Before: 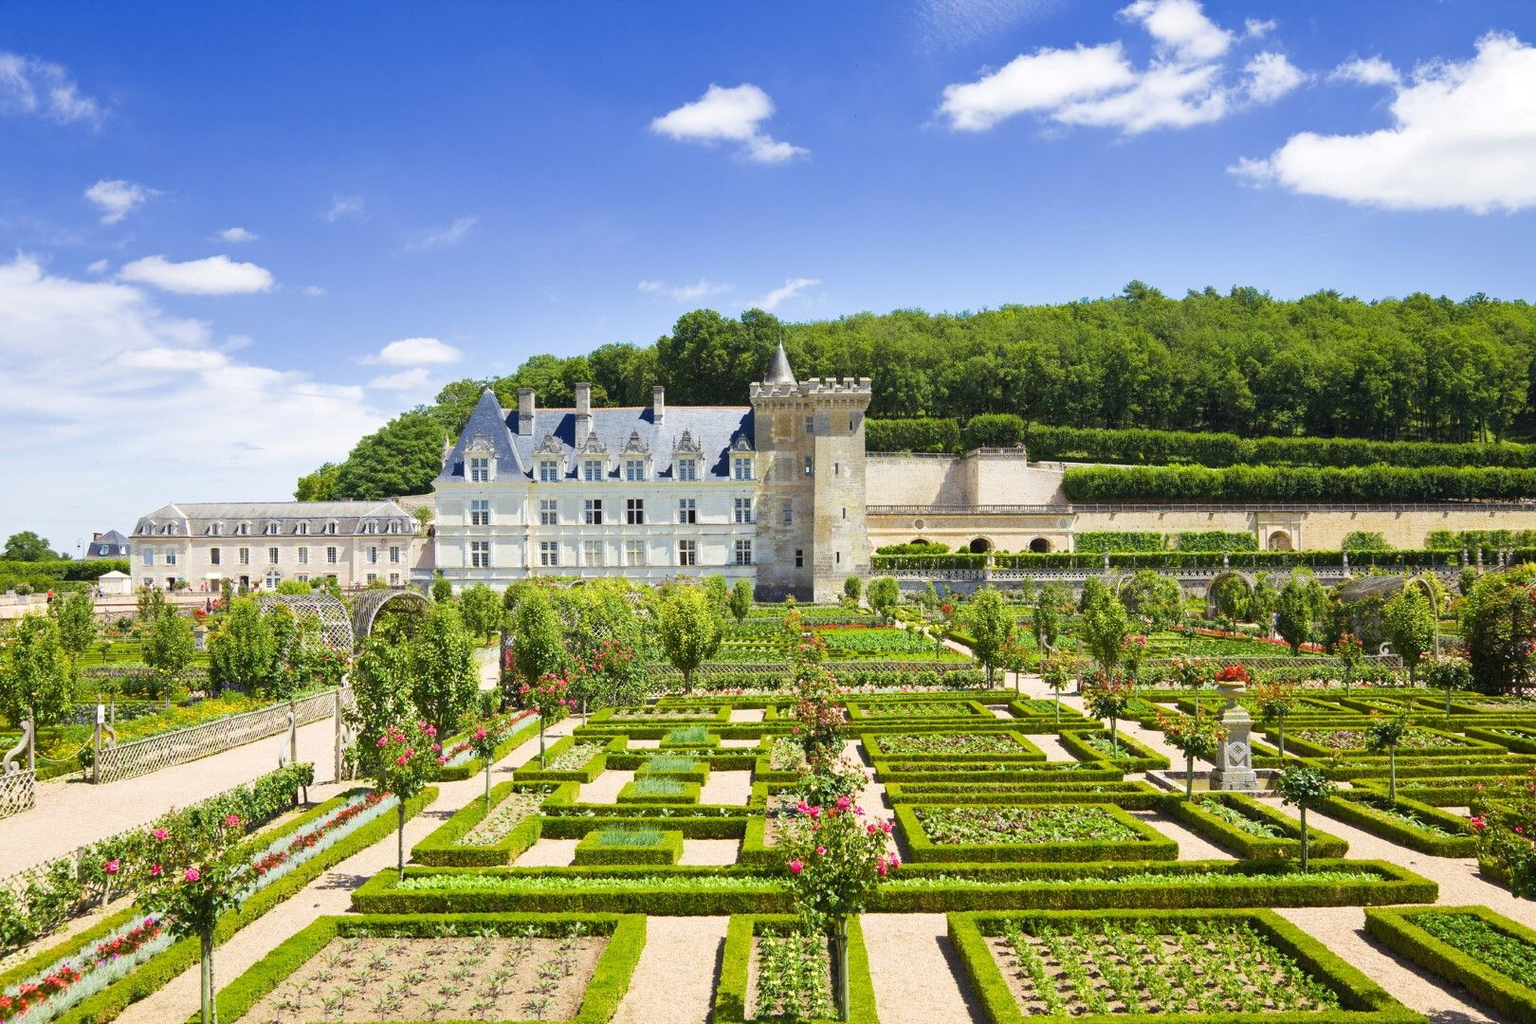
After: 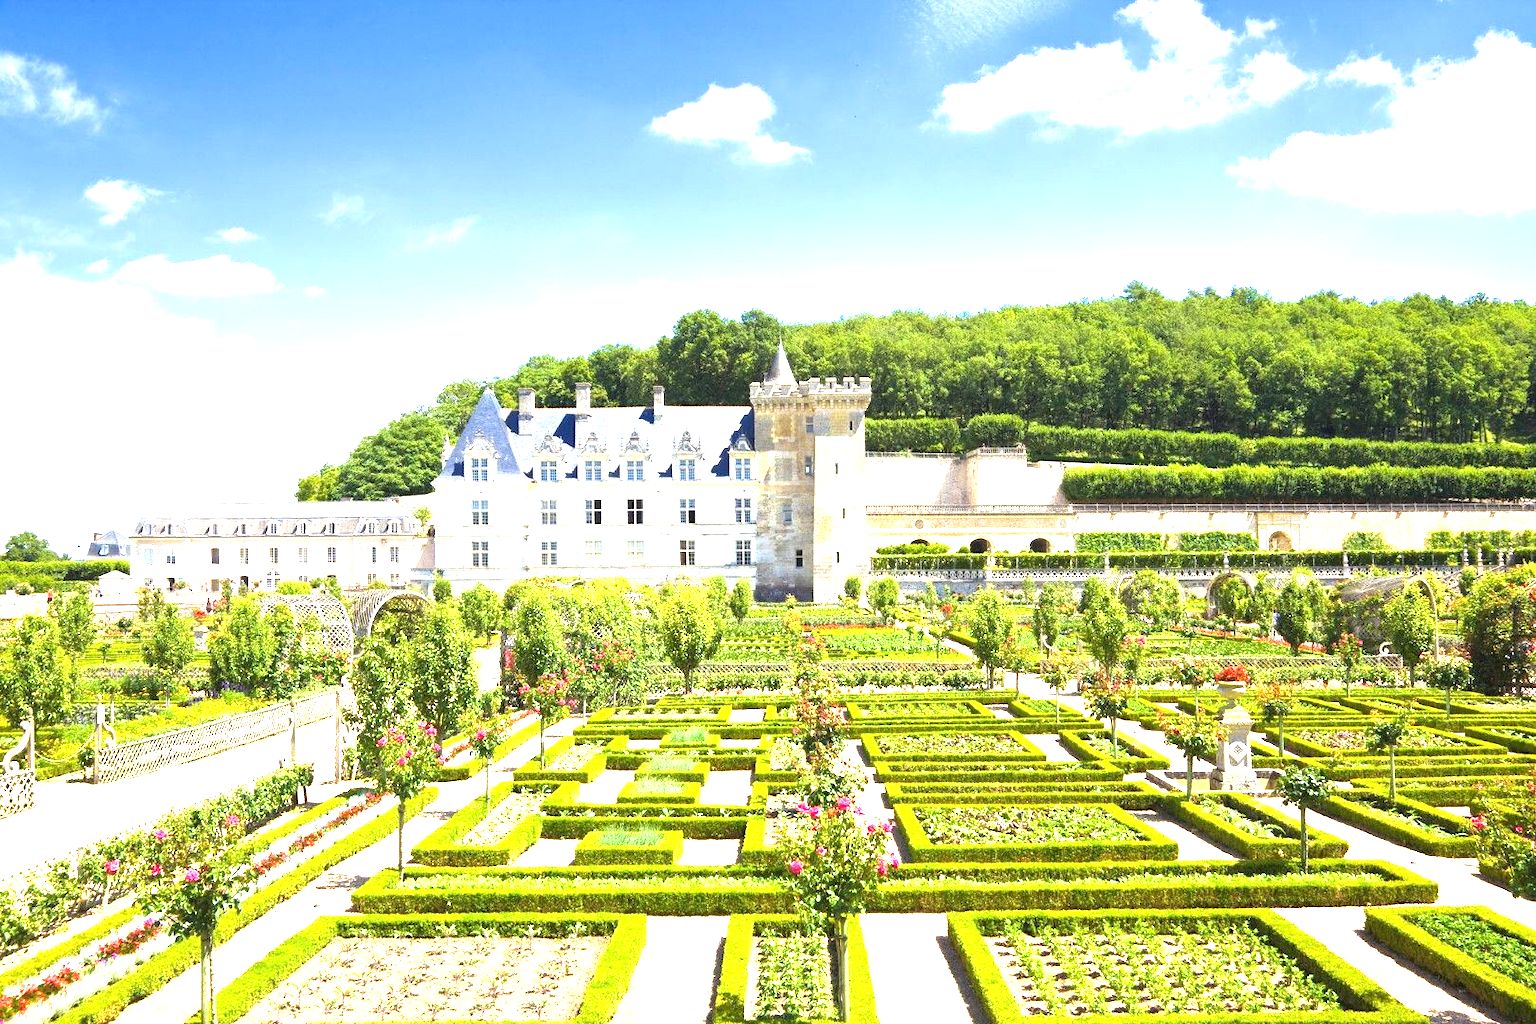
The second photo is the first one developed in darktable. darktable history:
exposure: exposure 1.508 EV, compensate highlight preservation false
